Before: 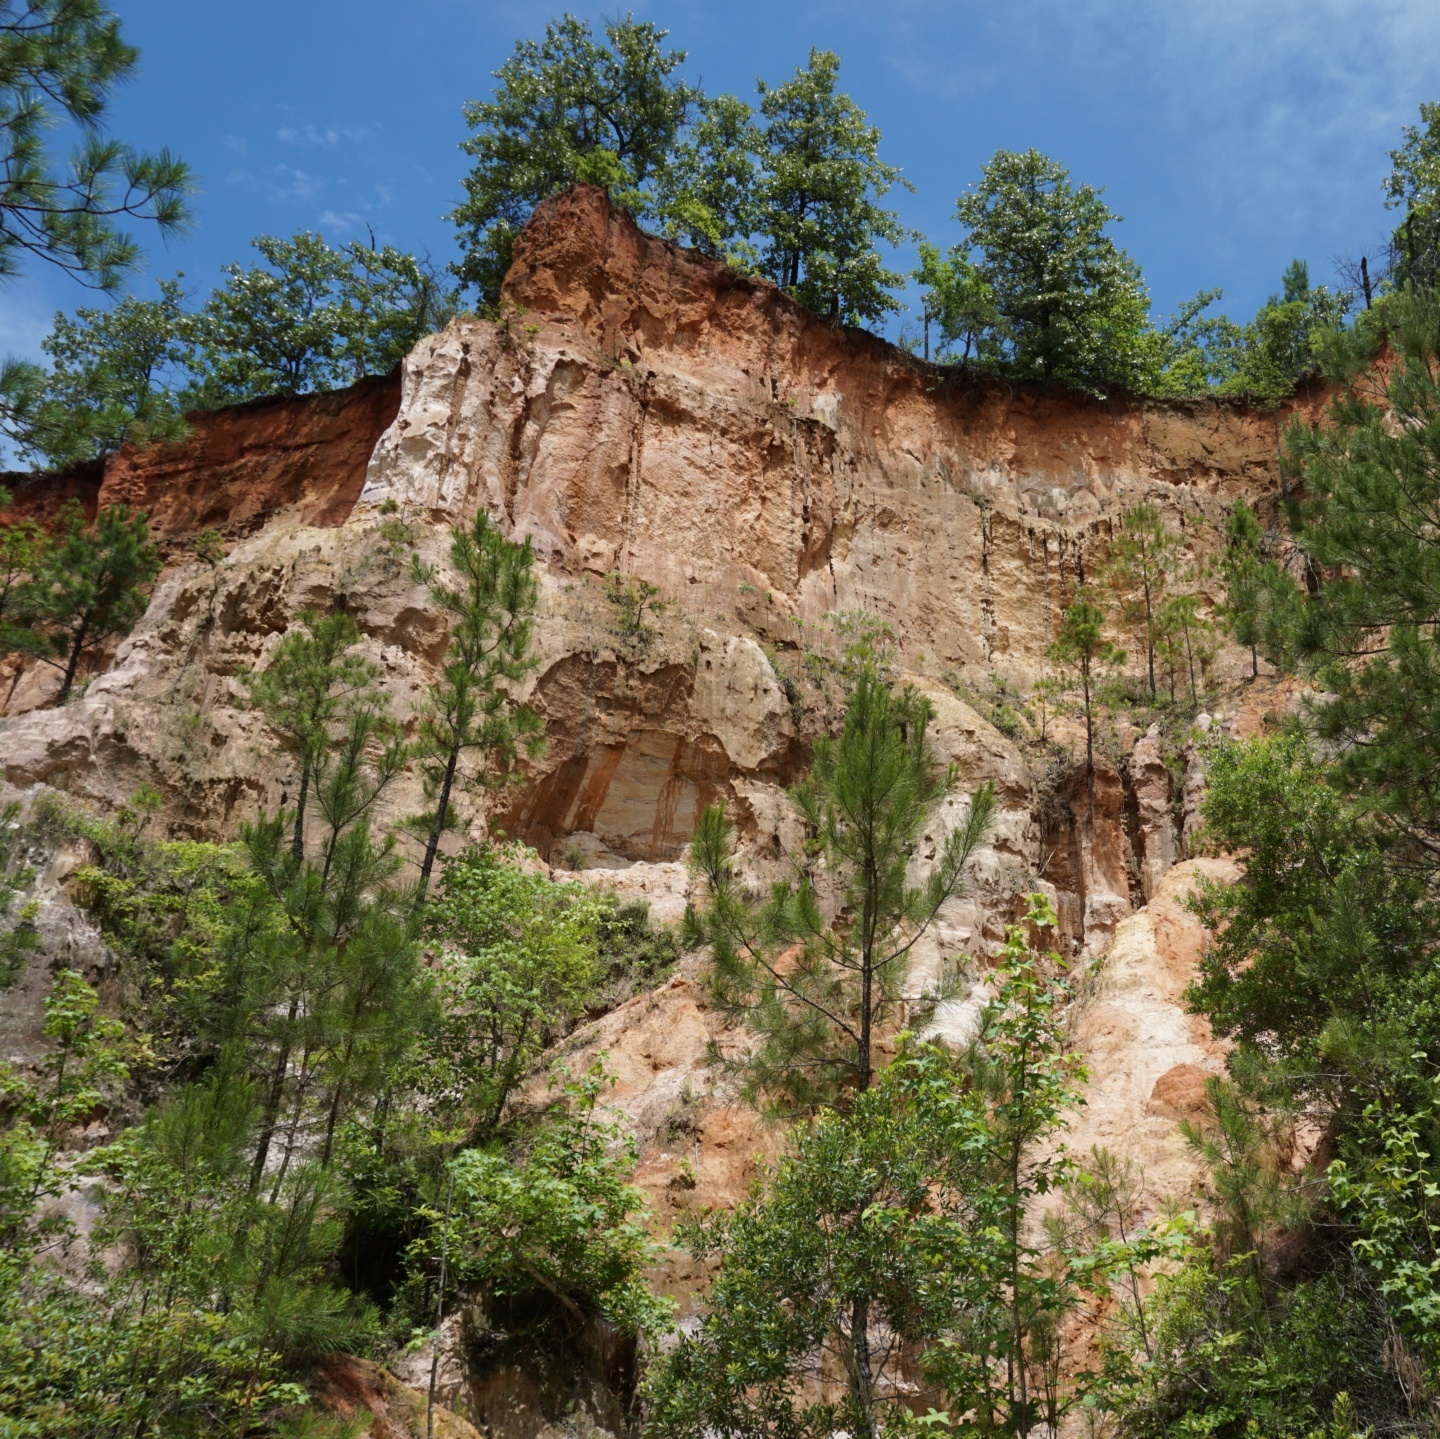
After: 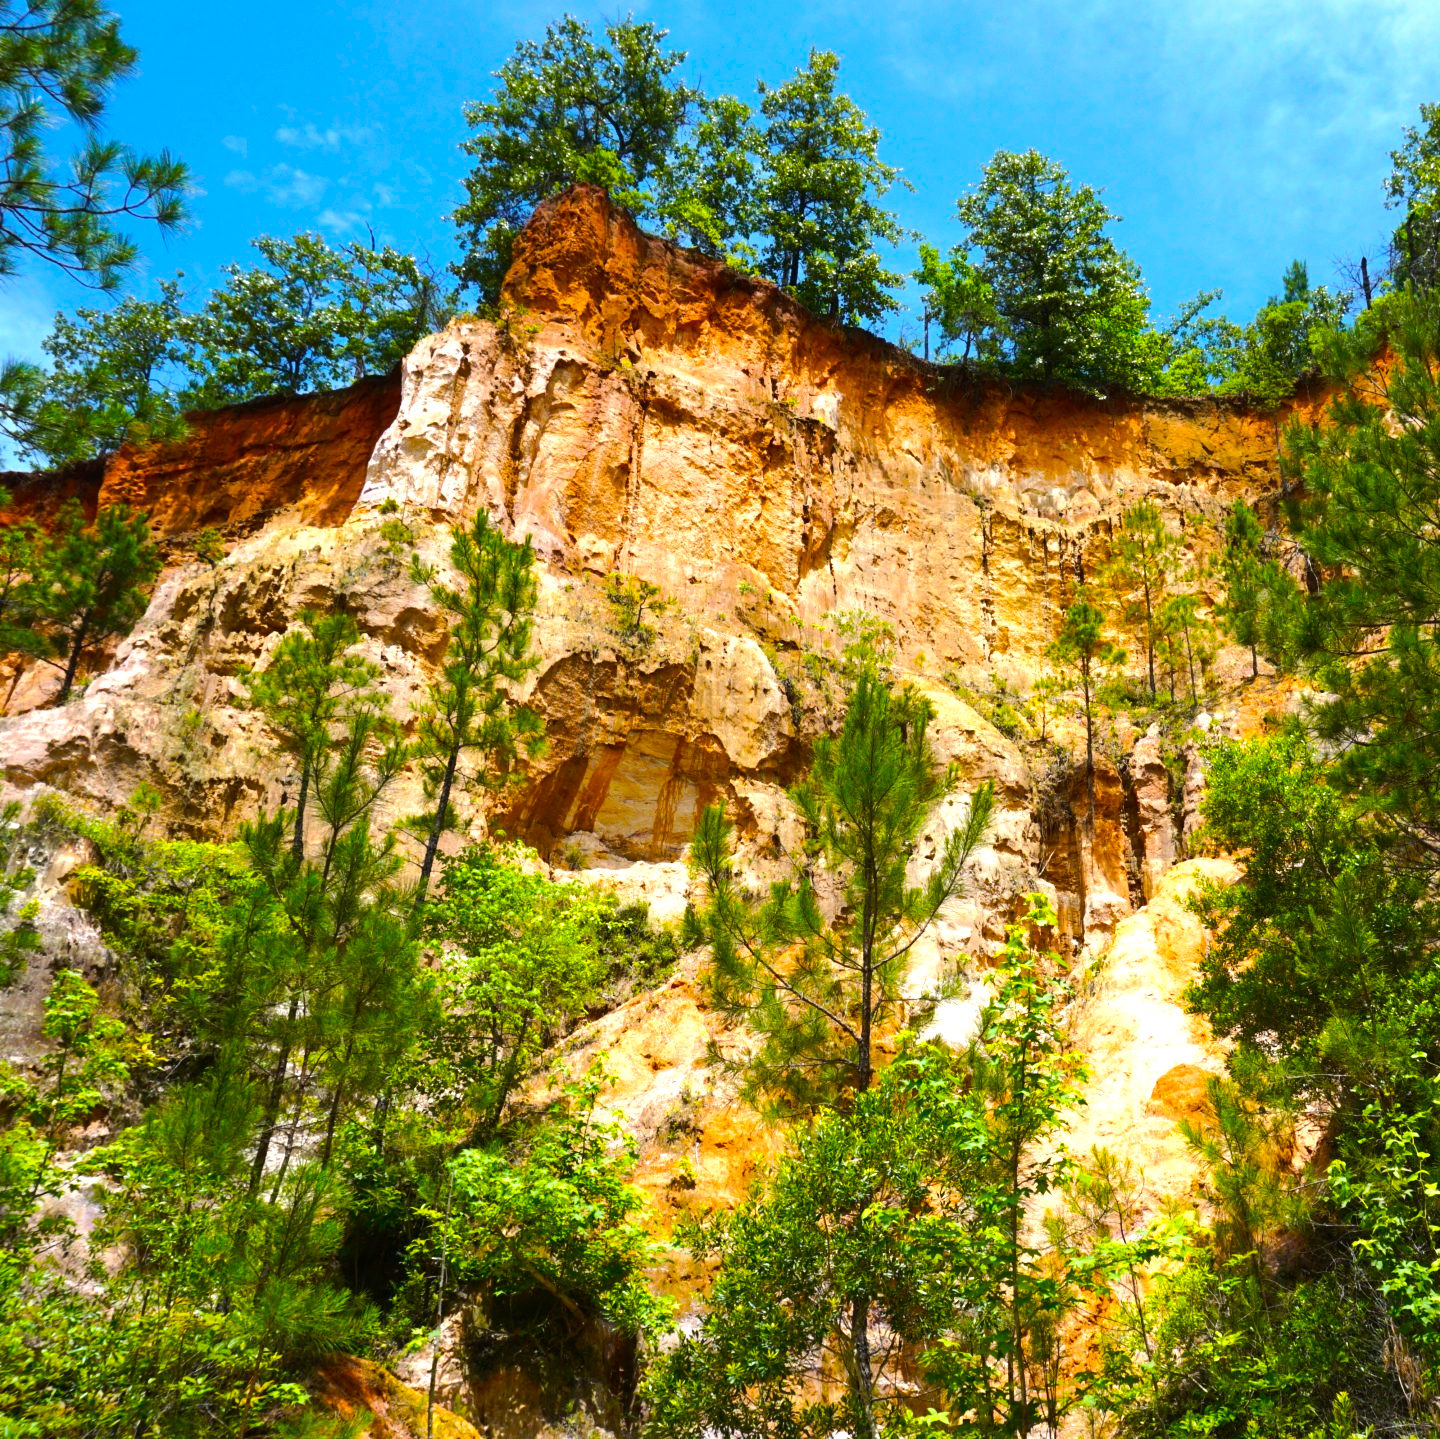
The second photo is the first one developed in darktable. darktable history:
tone equalizer: -8 EV -0.75 EV, -7 EV -0.7 EV, -6 EV -0.6 EV, -5 EV -0.4 EV, -3 EV 0.4 EV, -2 EV 0.6 EV, -1 EV 0.7 EV, +0 EV 0.75 EV, edges refinement/feathering 500, mask exposure compensation -1.57 EV, preserve details no
exposure: black level correction 0, exposure 0.5 EV, compensate exposure bias true, compensate highlight preservation false
color balance: input saturation 134.34%, contrast -10.04%, contrast fulcrum 19.67%, output saturation 133.51%
